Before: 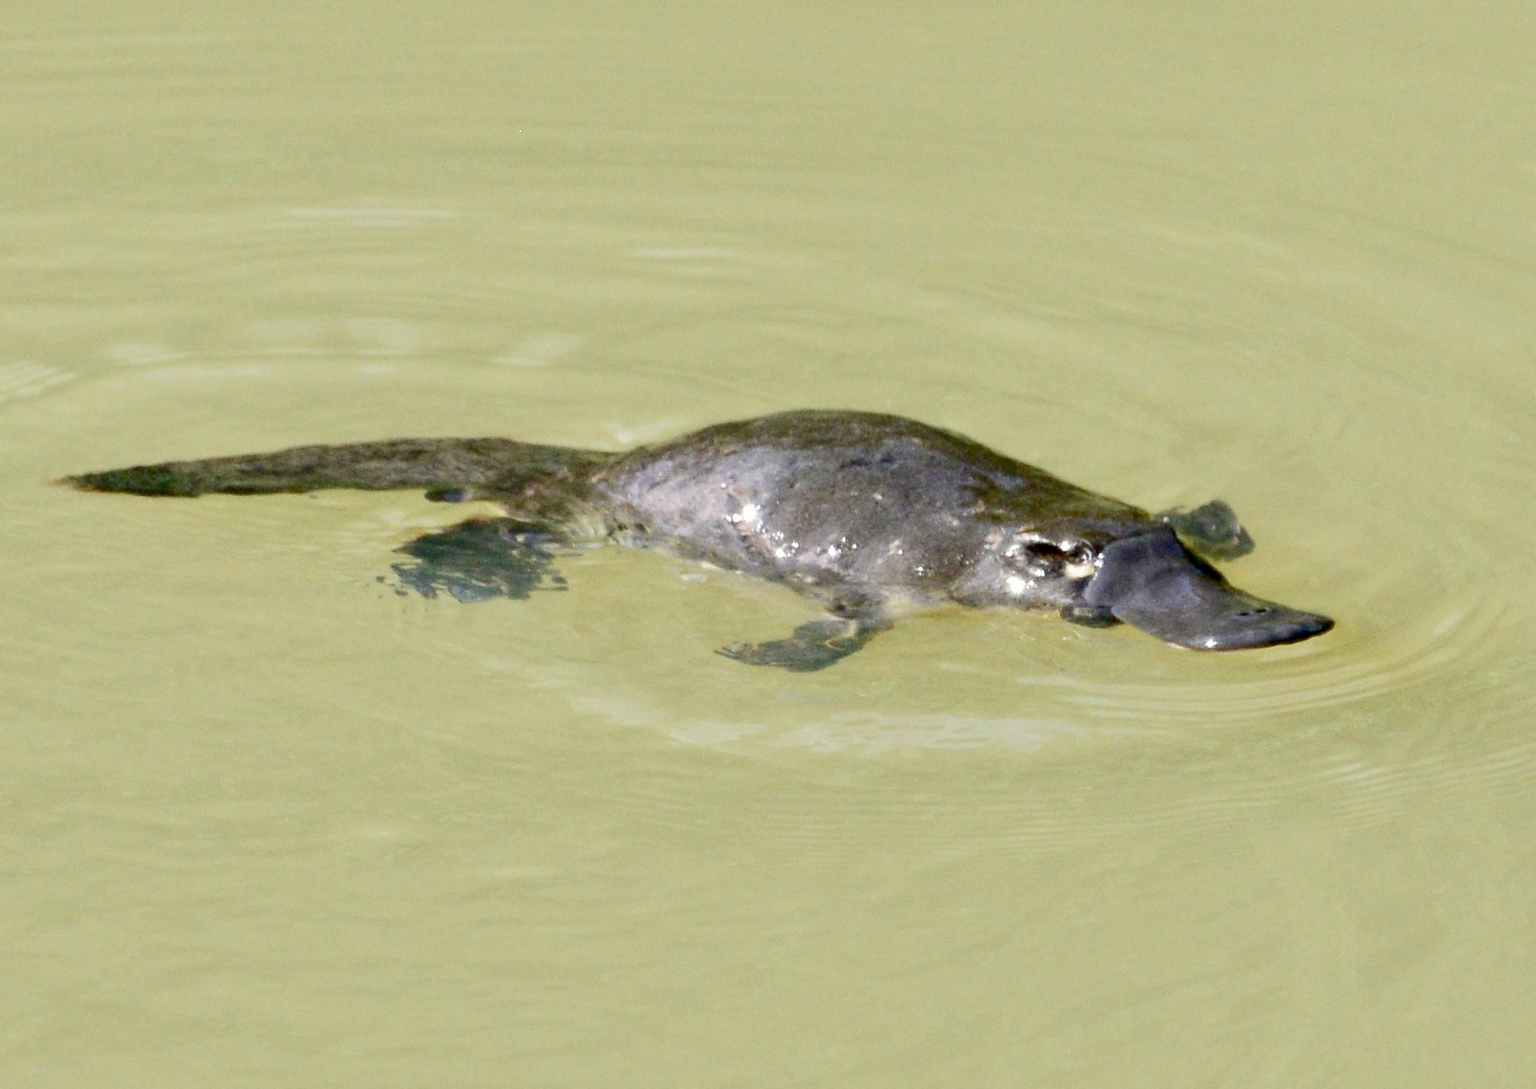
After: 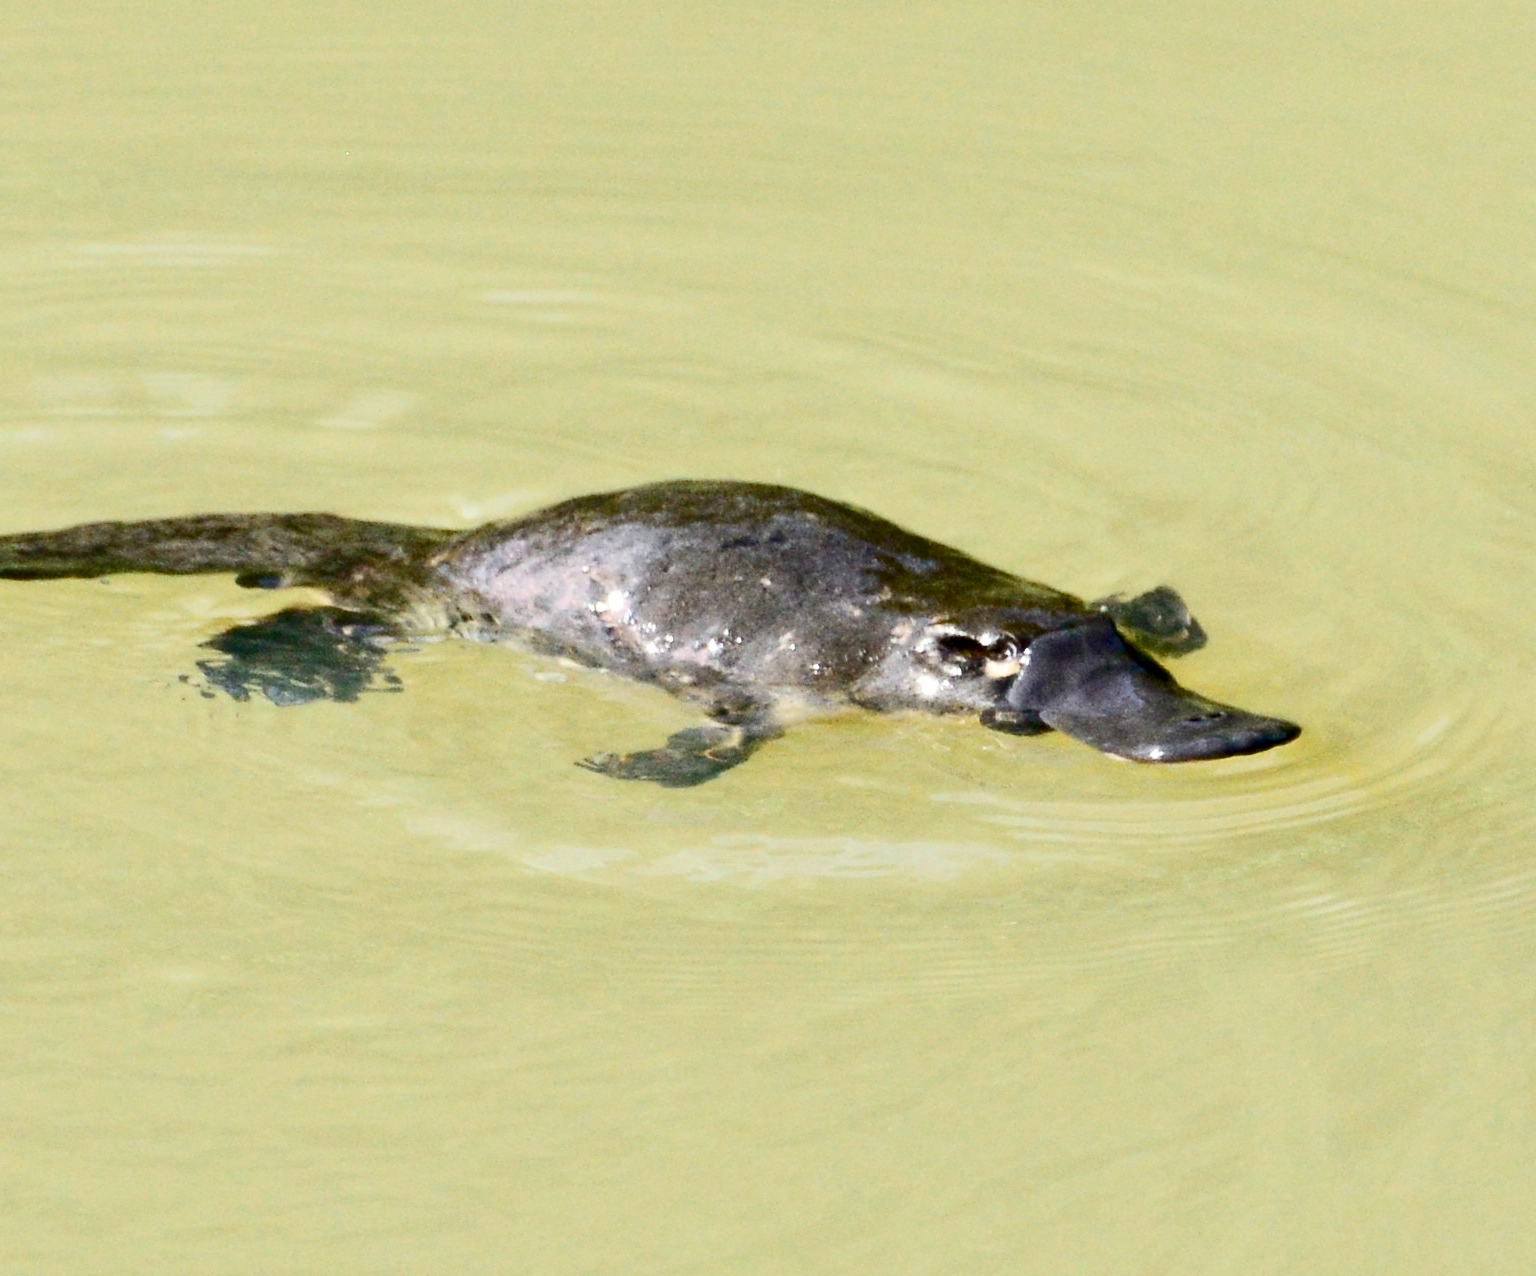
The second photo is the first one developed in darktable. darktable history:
crop and rotate: left 14.615%
color balance rgb: perceptual saturation grading › global saturation 30.197%, global vibrance 24.309%
contrast brightness saturation: contrast 0.251, saturation -0.312
